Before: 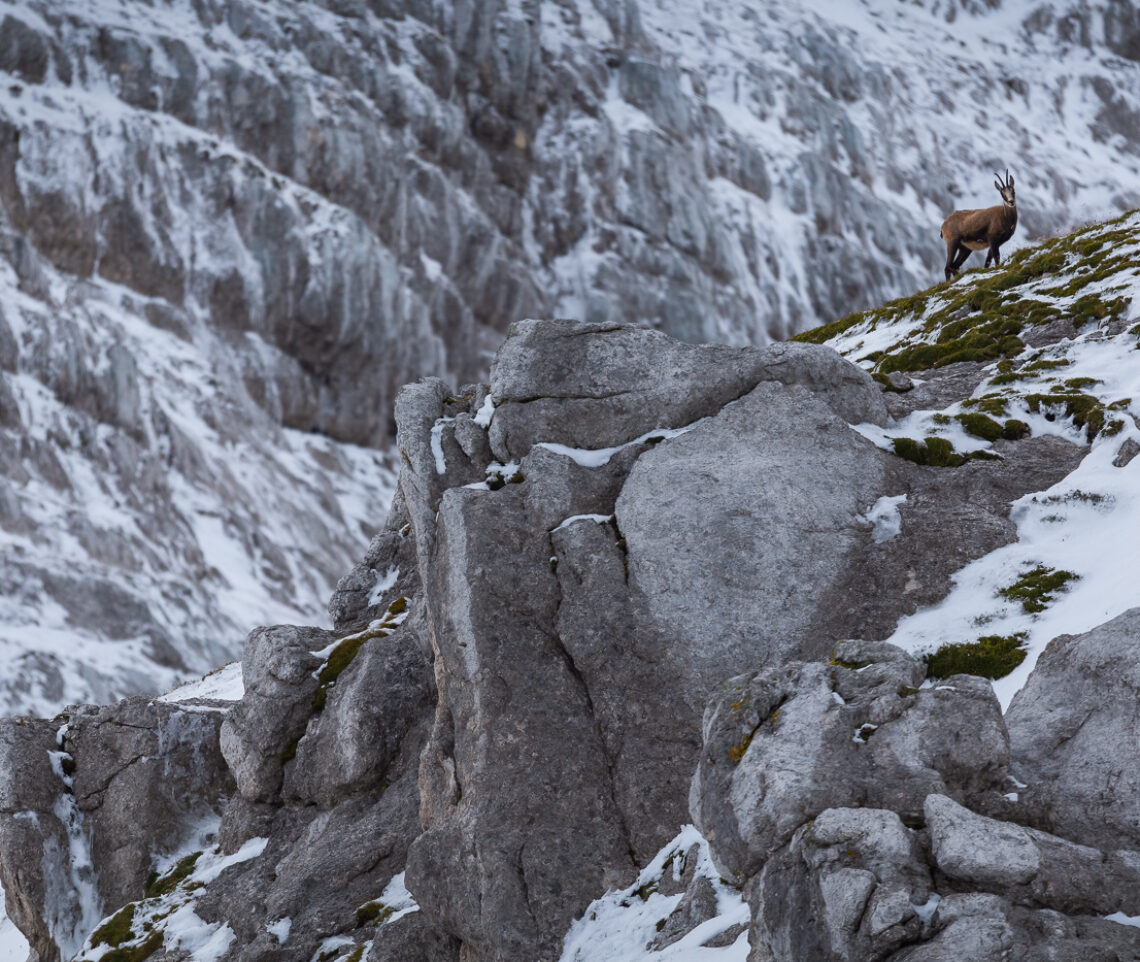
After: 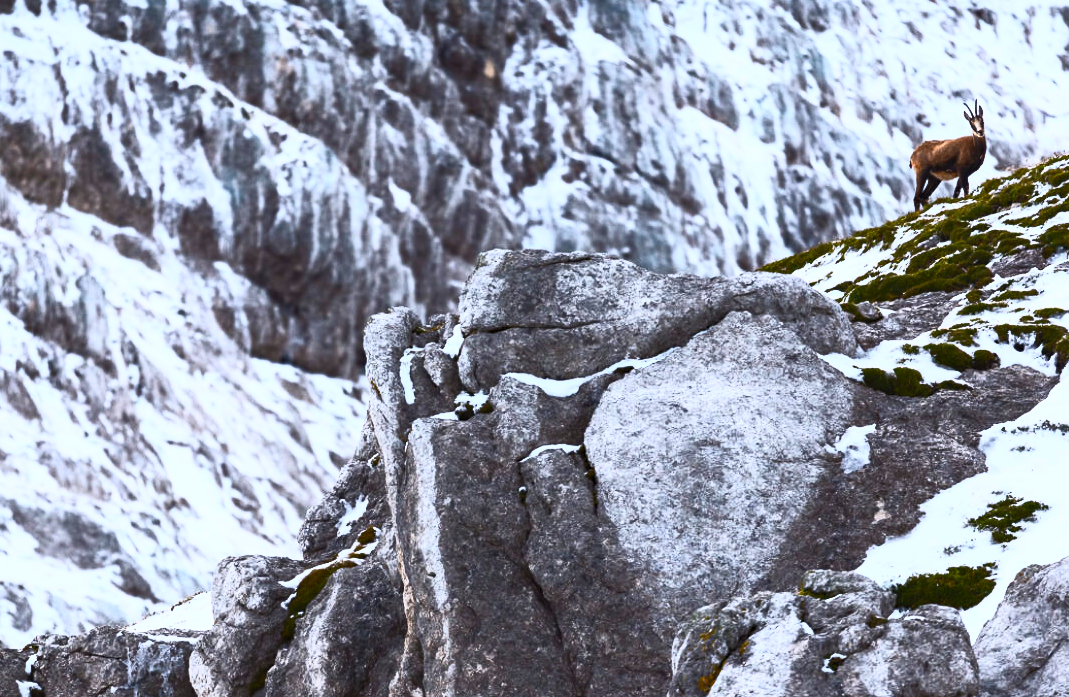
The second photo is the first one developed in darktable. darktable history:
crop: left 2.737%, top 7.287%, right 3.421%, bottom 20.179%
contrast brightness saturation: contrast 0.83, brightness 0.59, saturation 0.59
haze removal: strength 0.1, compatibility mode true, adaptive false
